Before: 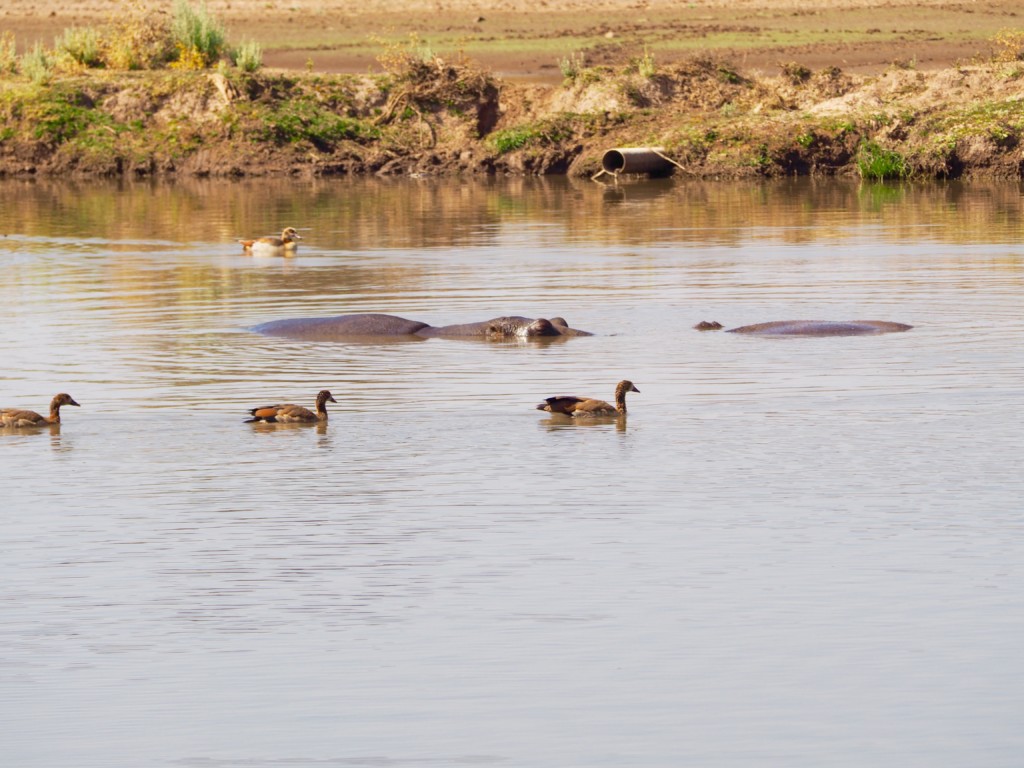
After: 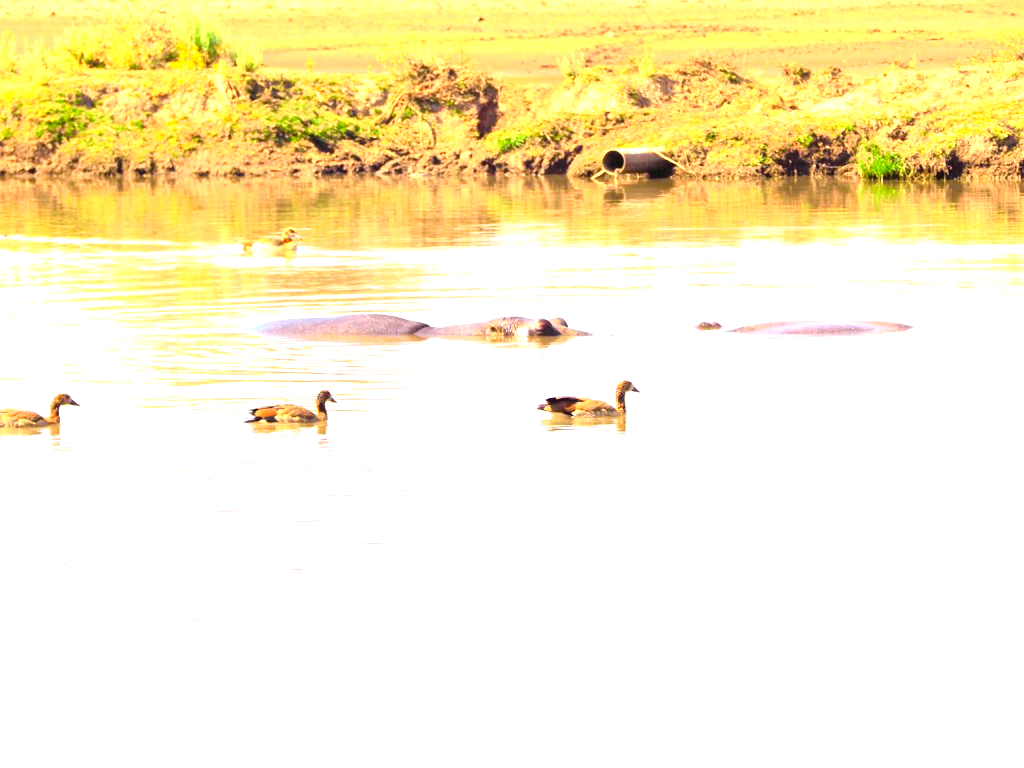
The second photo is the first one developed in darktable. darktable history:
tone curve: curves: ch0 [(0, 0.021) (0.049, 0.044) (0.157, 0.131) (0.359, 0.419) (0.469, 0.544) (0.634, 0.722) (0.839, 0.909) (0.998, 0.978)]; ch1 [(0, 0) (0.437, 0.408) (0.472, 0.47) (0.502, 0.503) (0.527, 0.53) (0.564, 0.573) (0.614, 0.654) (0.669, 0.748) (0.859, 0.899) (1, 1)]; ch2 [(0, 0) (0.33, 0.301) (0.421, 0.443) (0.487, 0.504) (0.502, 0.509) (0.535, 0.537) (0.565, 0.595) (0.608, 0.667) (1, 1)], color space Lab, independent channels, preserve colors none
levels: levels [0.016, 0.492, 0.969]
exposure: black level correction 0, exposure 1.49 EV, compensate highlight preservation false
